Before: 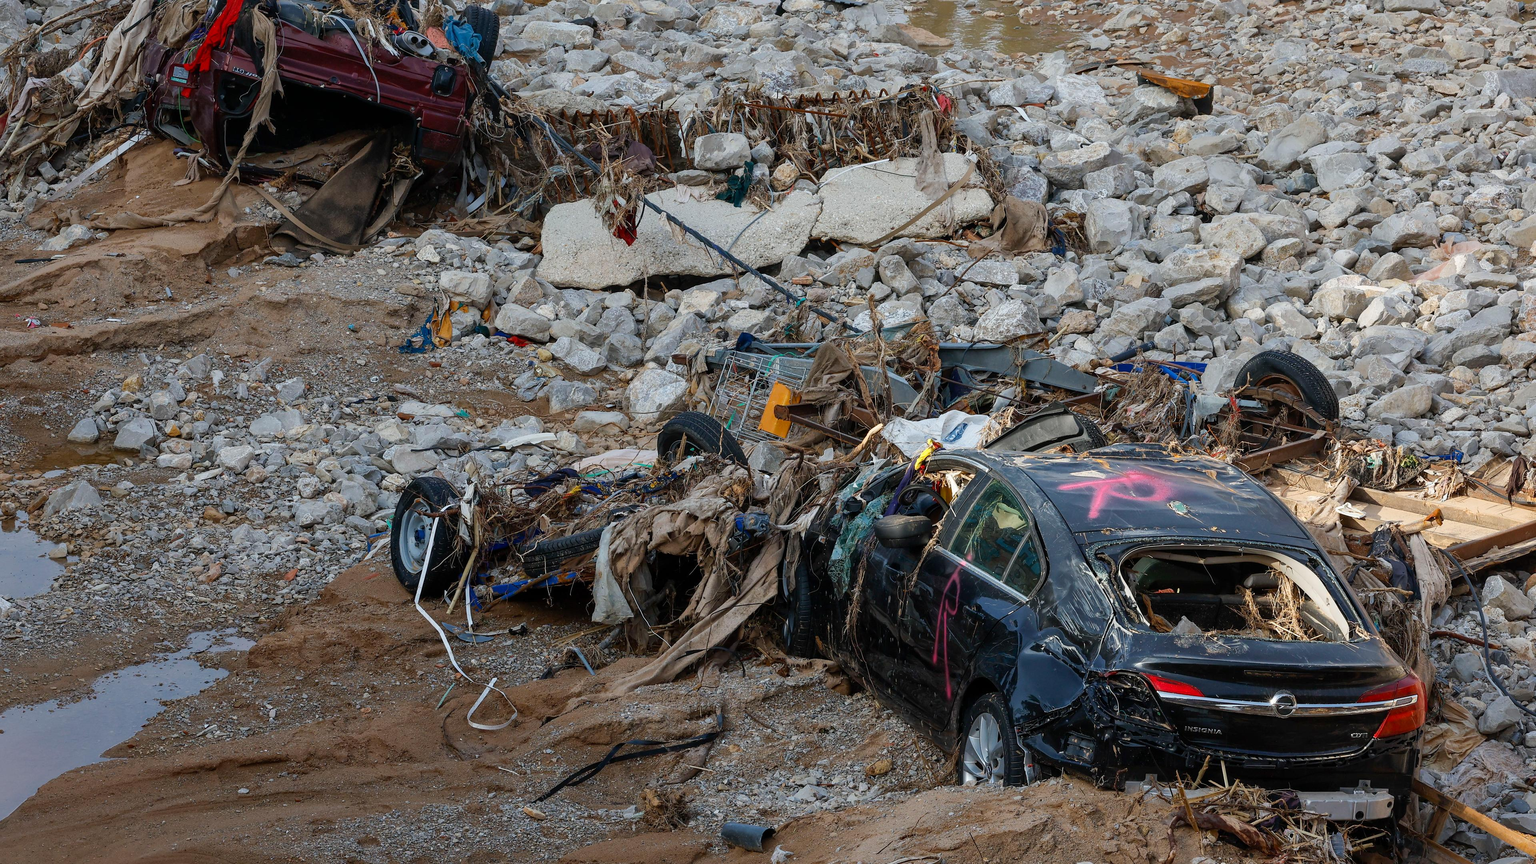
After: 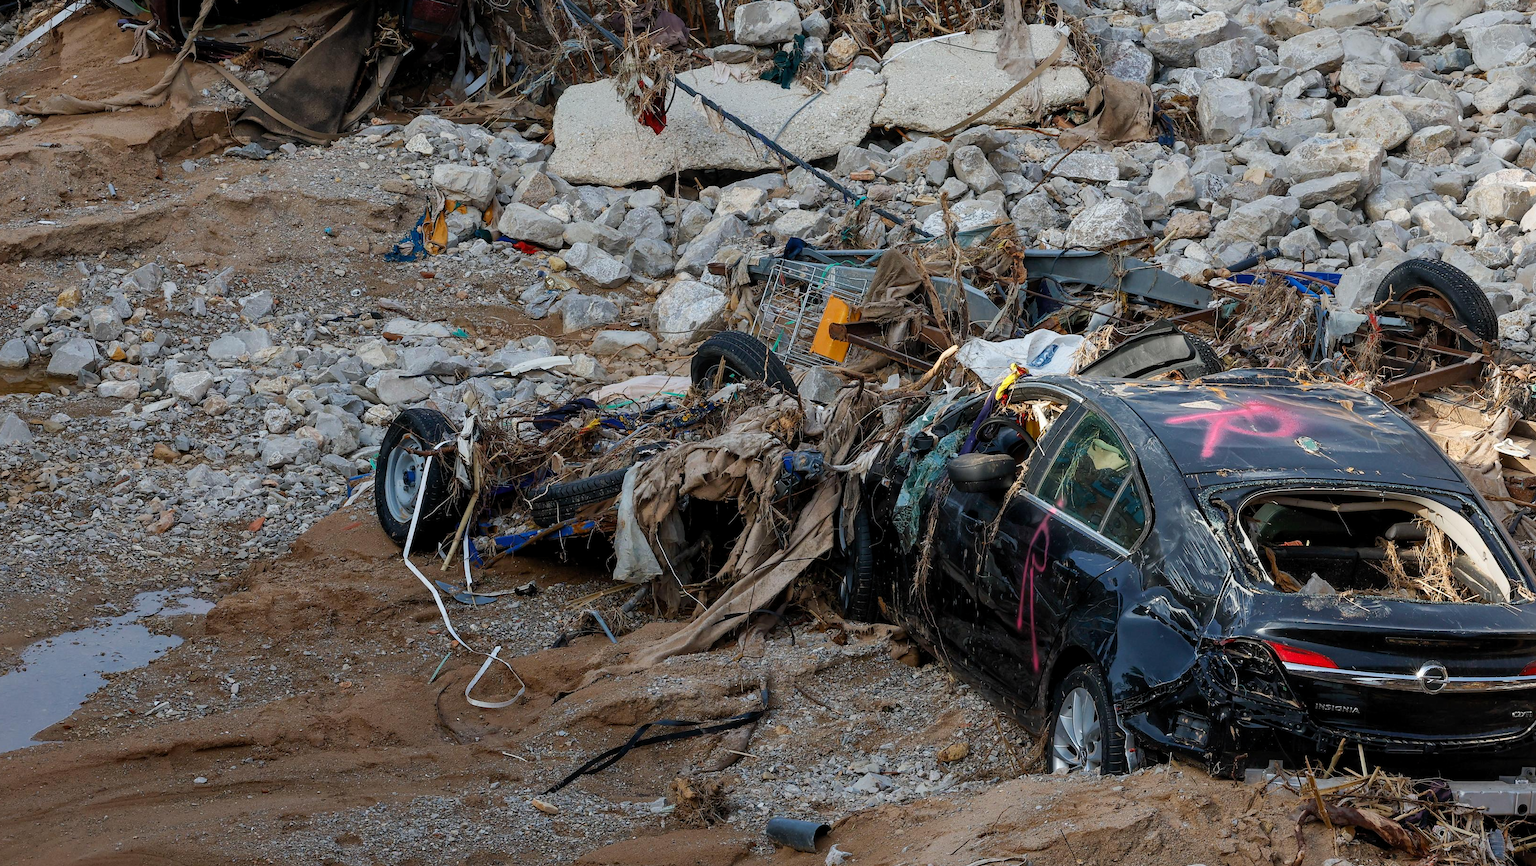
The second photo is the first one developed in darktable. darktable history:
crop and rotate: left 4.863%, top 15.367%, right 10.69%
levels: levels [0.016, 0.5, 0.996]
